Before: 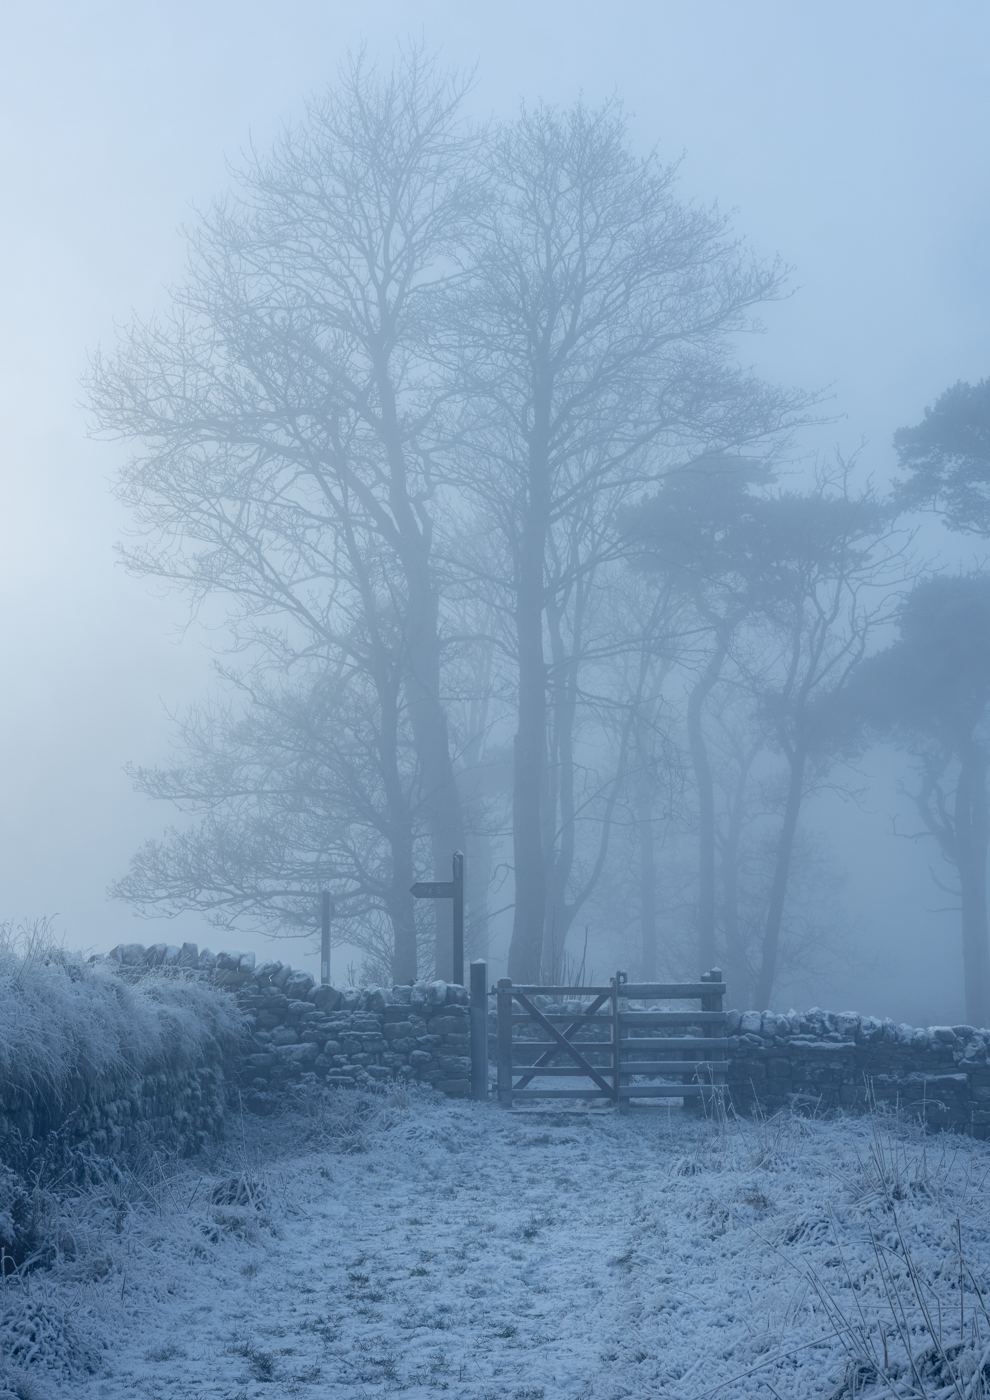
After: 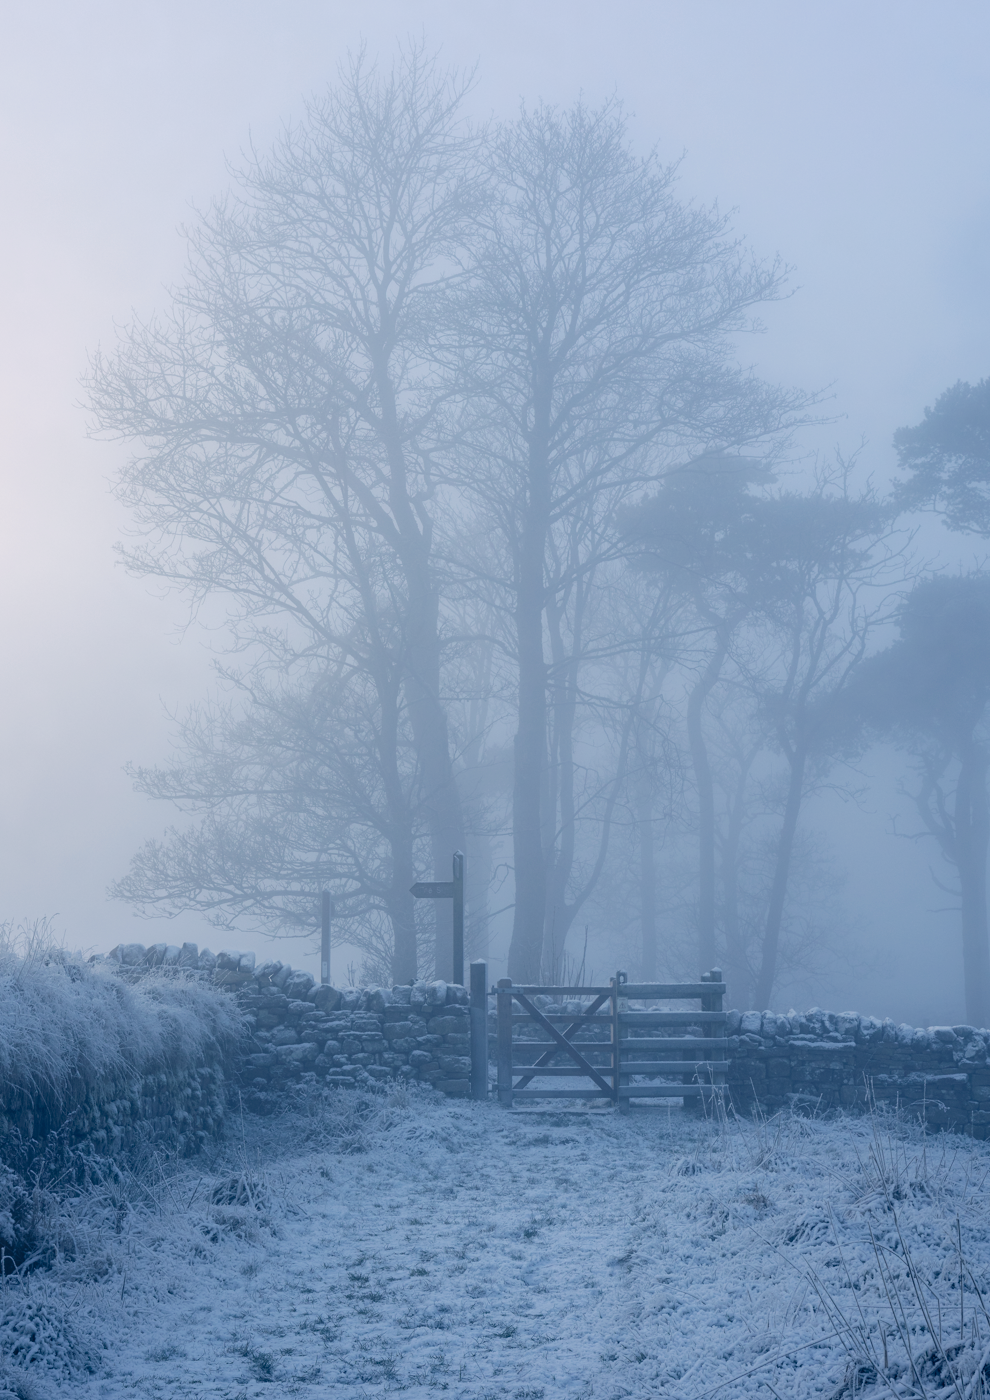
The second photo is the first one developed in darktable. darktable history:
color balance rgb: highlights gain › chroma 2.059%, highlights gain › hue 44.83°, perceptual saturation grading › global saturation 9.75%, perceptual brilliance grading › mid-tones 10.211%, perceptual brilliance grading › shadows 15.544%, global vibrance 6.773%, saturation formula JzAzBz (2021)
